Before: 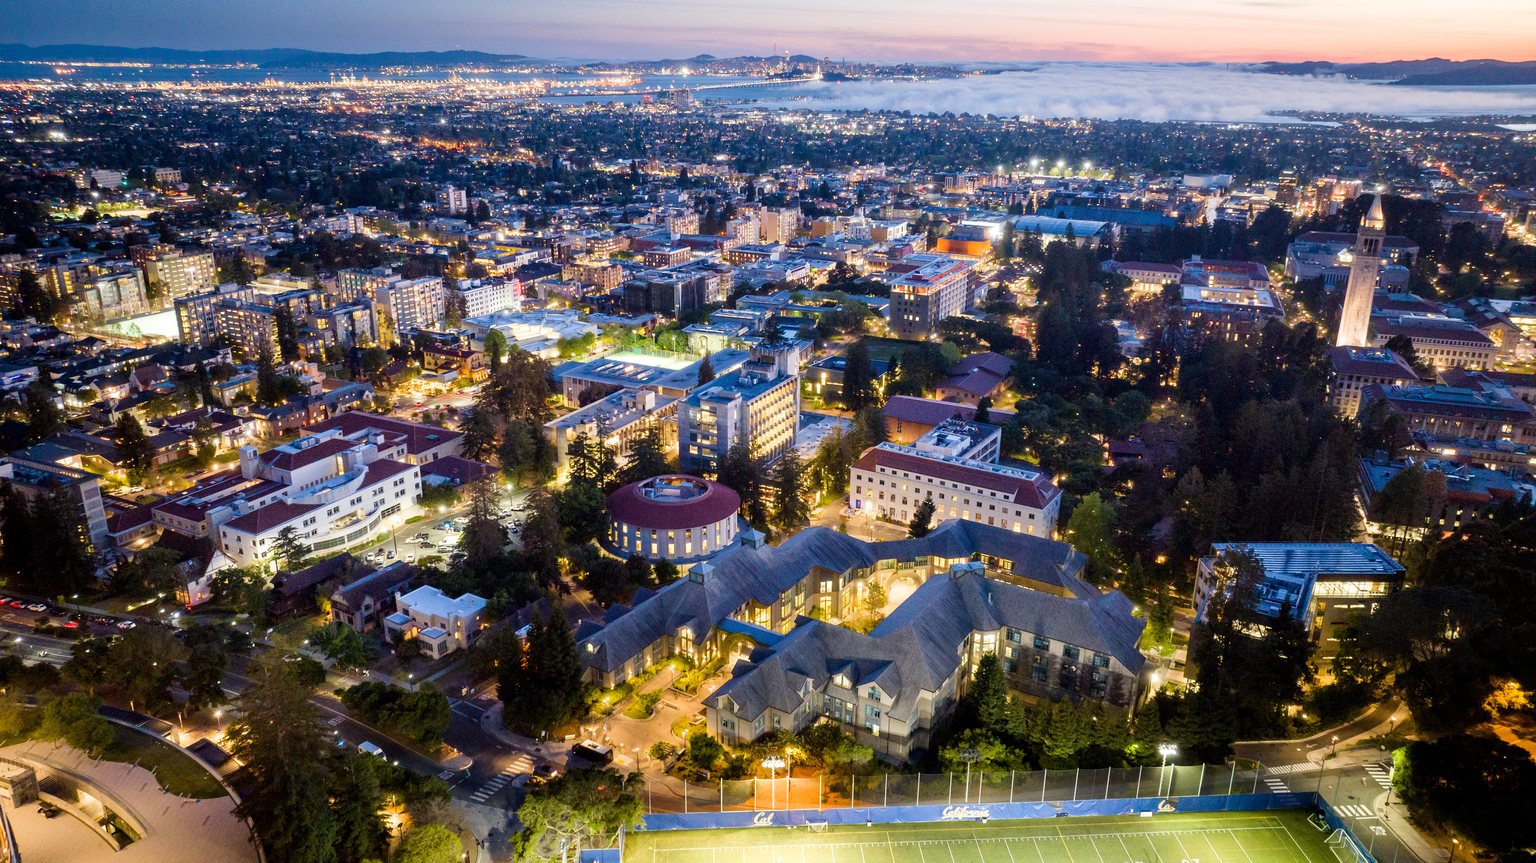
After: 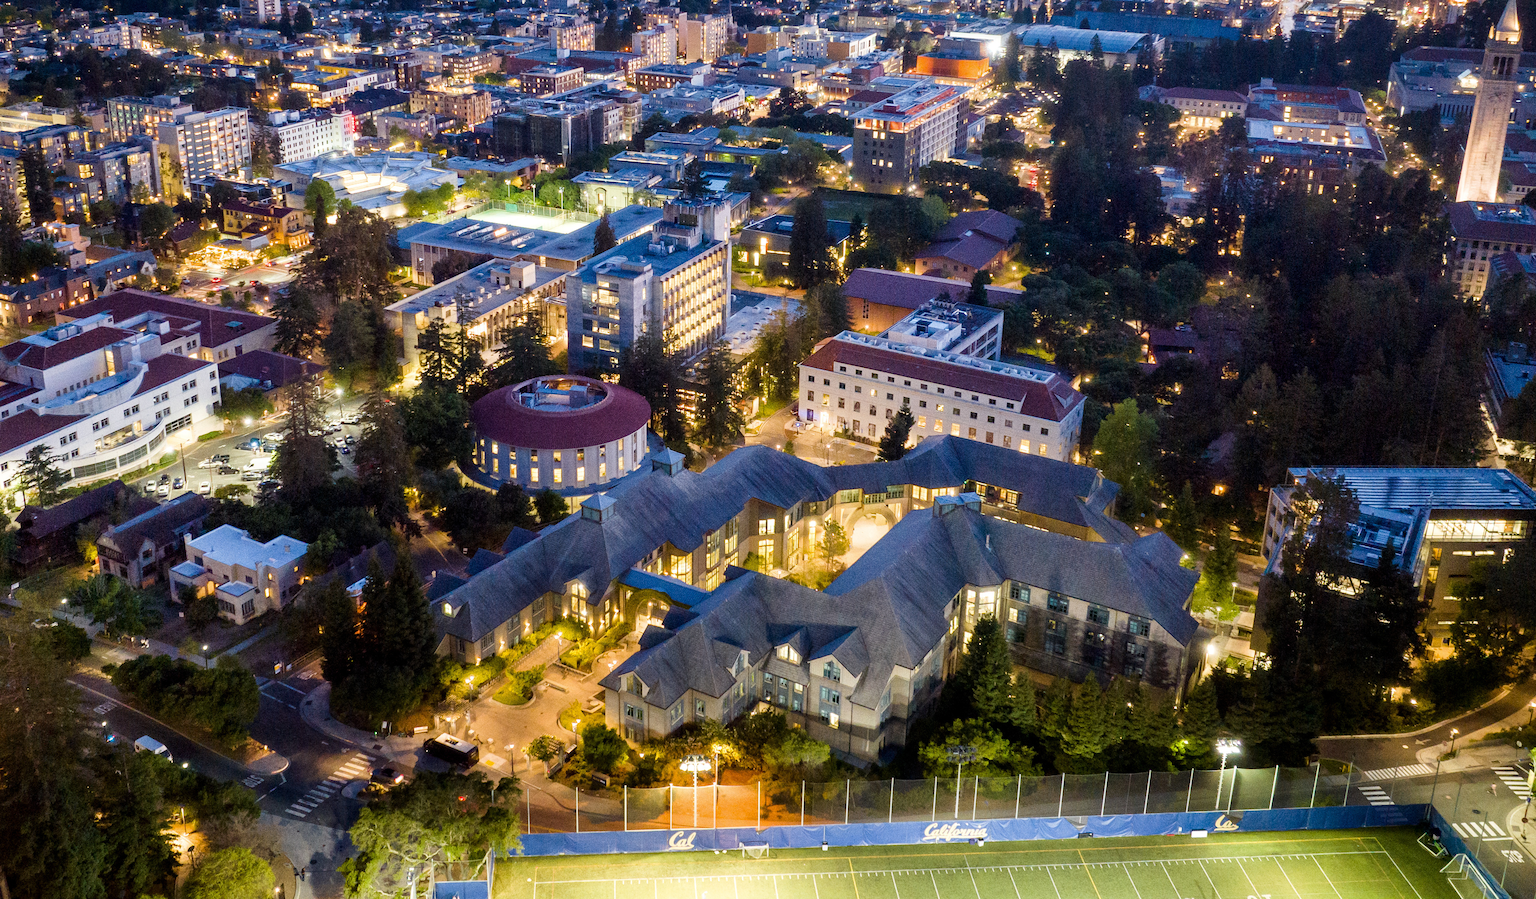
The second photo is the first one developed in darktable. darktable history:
crop: left 16.871%, top 22.857%, right 9.116%
grain: coarseness 0.09 ISO
base curve: curves: ch0 [(0, 0) (0.303, 0.277) (1, 1)]
